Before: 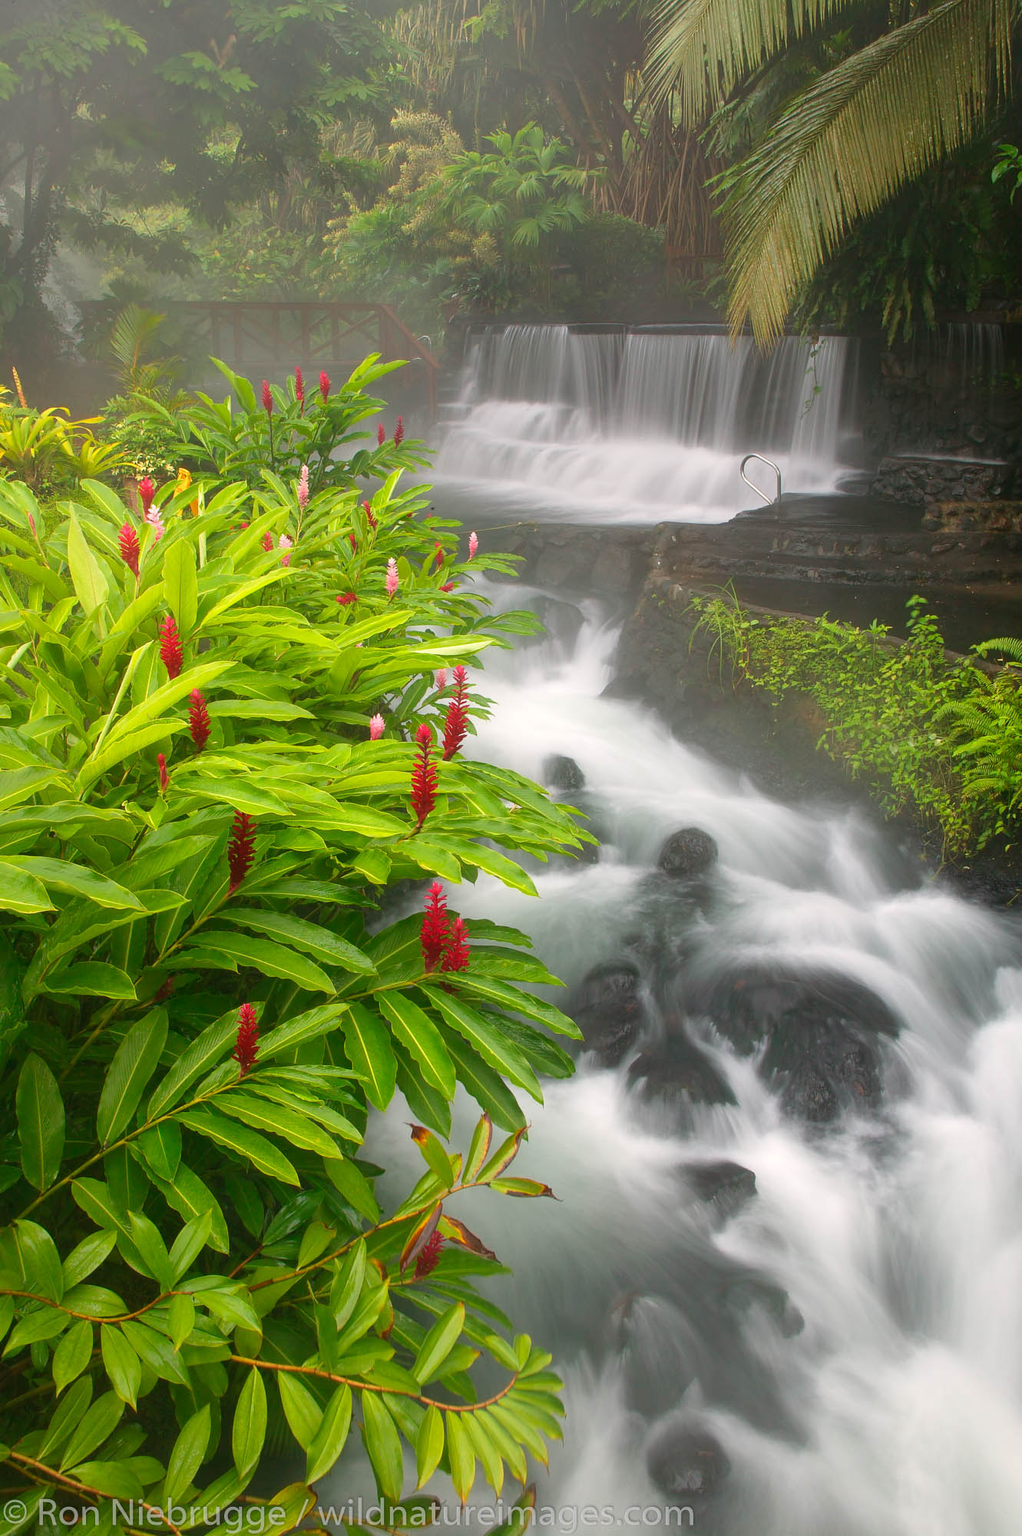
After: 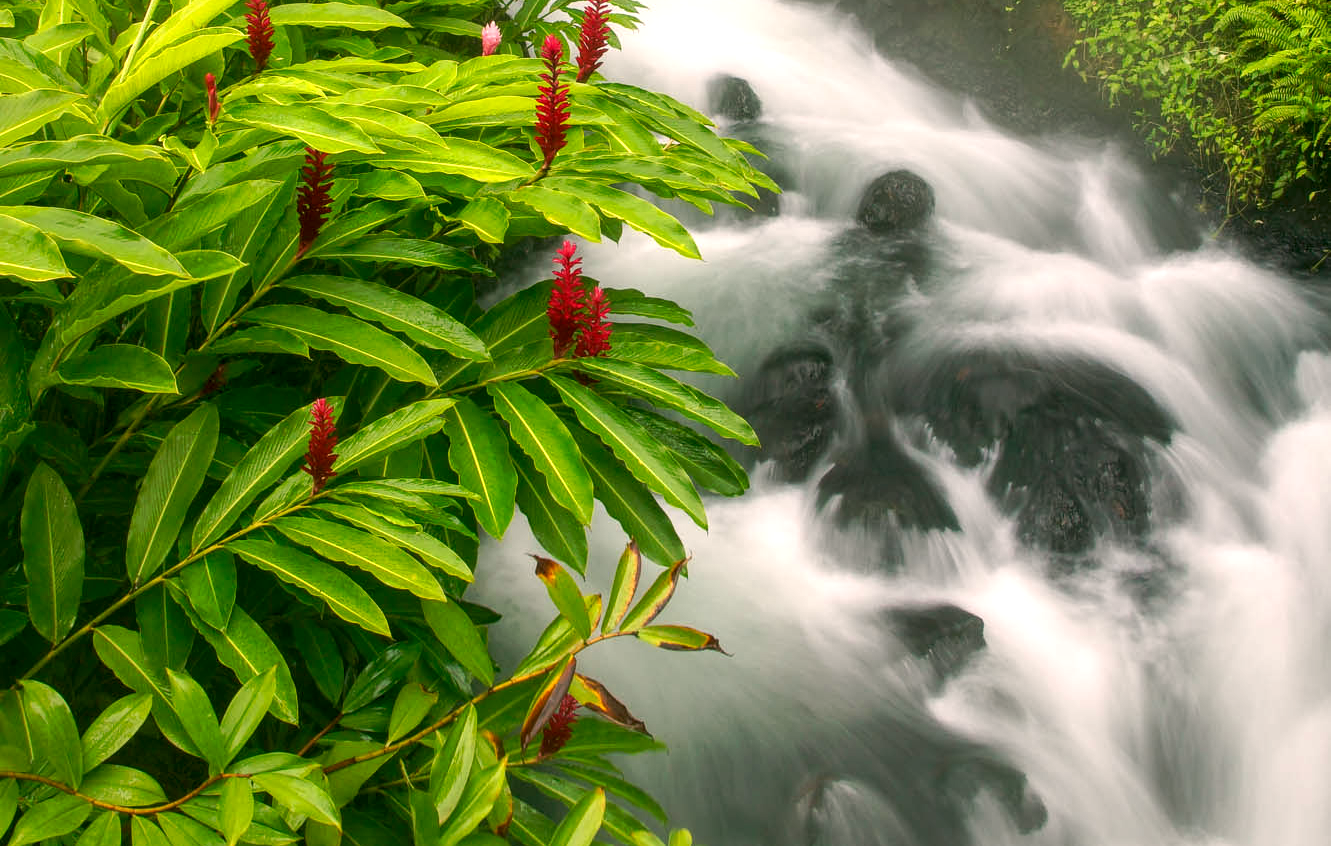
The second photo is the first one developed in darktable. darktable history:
color correction: highlights a* 4.27, highlights b* 4.96, shadows a* -7.56, shadows b* 4.53
crop: top 45.44%, bottom 12.242%
local contrast: highlights 59%, detail 145%
tone curve: curves: ch0 [(0, 0) (0.003, 0.003) (0.011, 0.011) (0.025, 0.024) (0.044, 0.043) (0.069, 0.067) (0.1, 0.096) (0.136, 0.131) (0.177, 0.171) (0.224, 0.217) (0.277, 0.268) (0.335, 0.324) (0.399, 0.386) (0.468, 0.453) (0.543, 0.547) (0.623, 0.626) (0.709, 0.712) (0.801, 0.802) (0.898, 0.898) (1, 1)], preserve colors none
